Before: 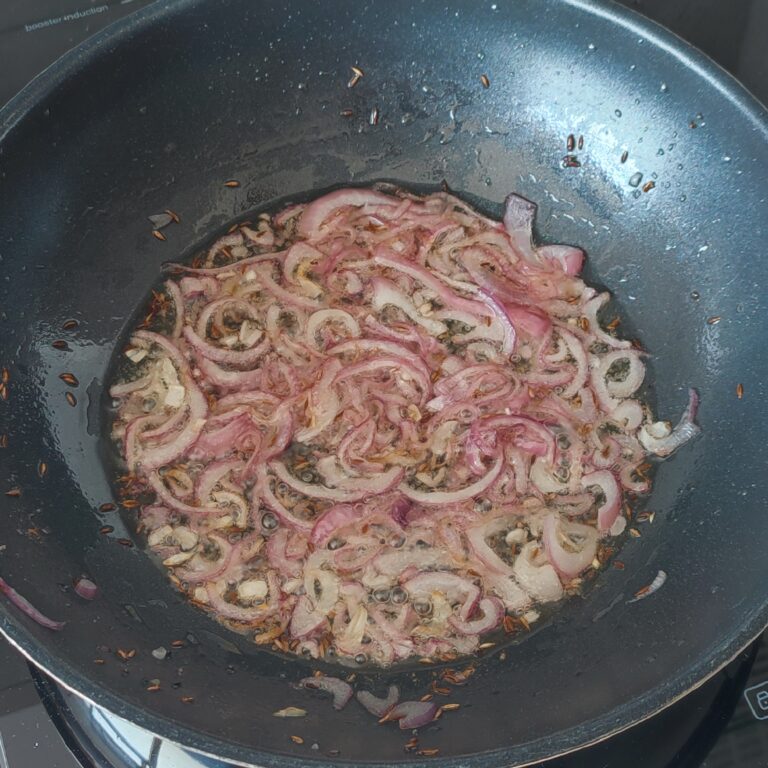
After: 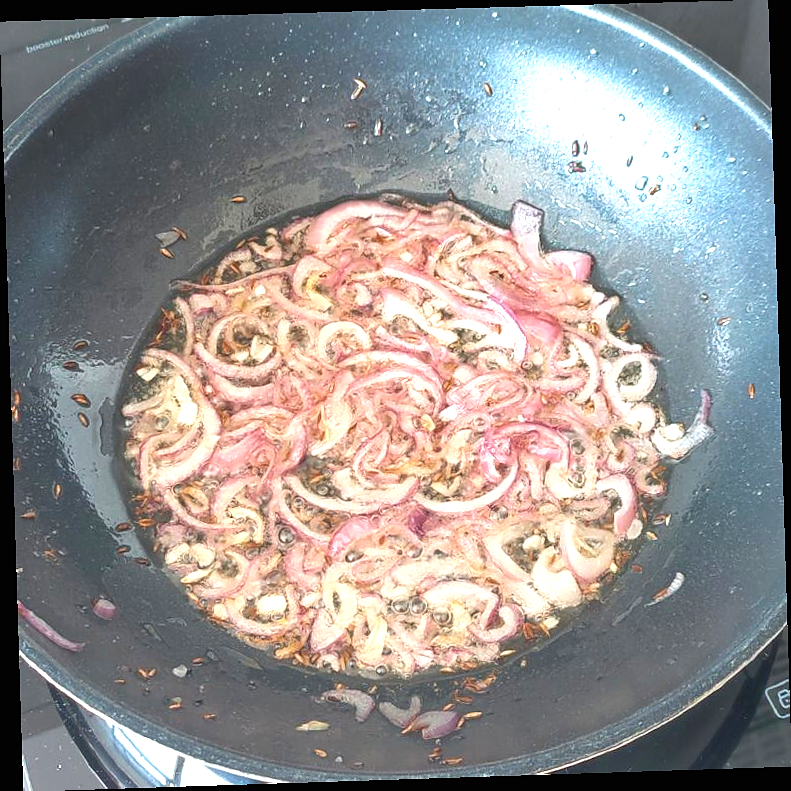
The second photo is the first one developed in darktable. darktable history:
sharpen: radius 0.969, amount 0.604
exposure: black level correction 0, exposure 1.5 EV, compensate exposure bias true, compensate highlight preservation false
rotate and perspective: rotation -1.77°, lens shift (horizontal) 0.004, automatic cropping off
